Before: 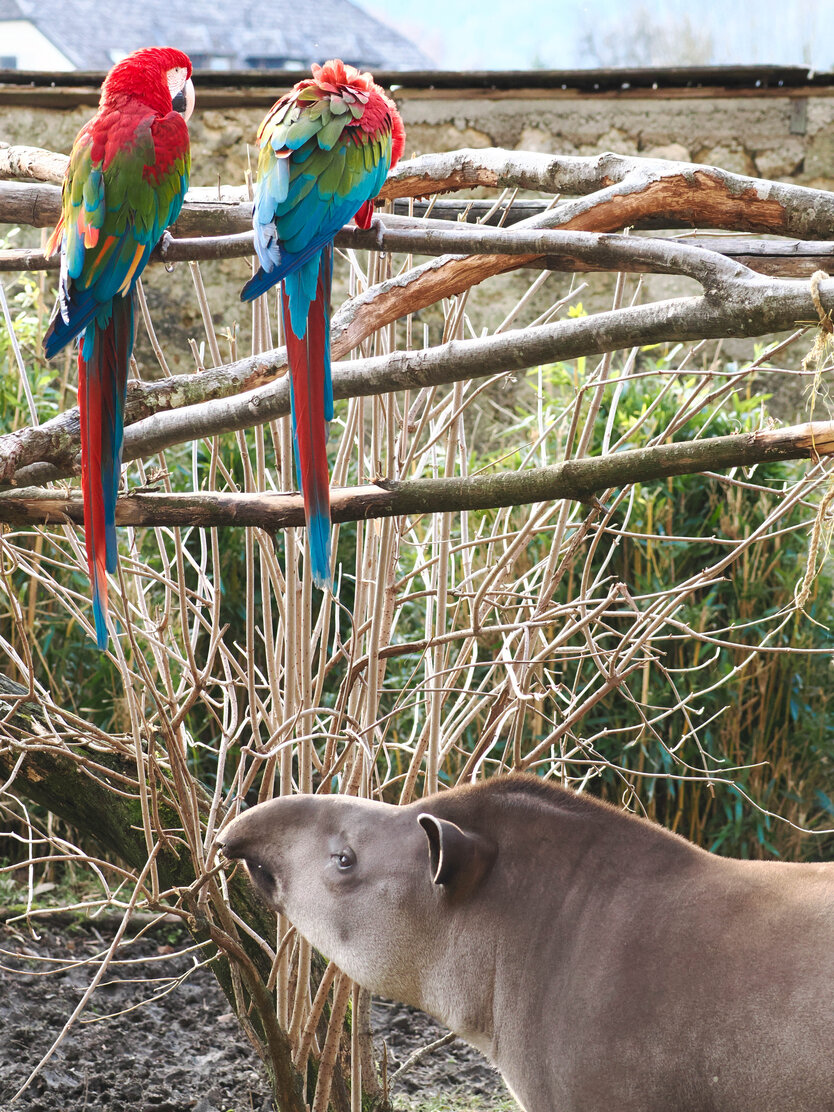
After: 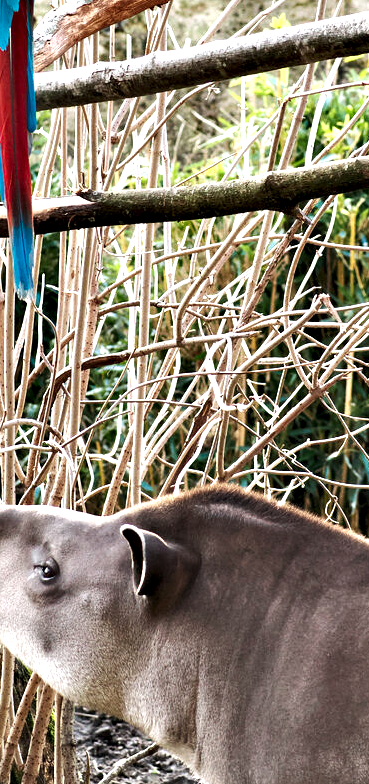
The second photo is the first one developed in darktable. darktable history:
crop: left 35.634%, top 25.99%, right 20.096%, bottom 3.433%
contrast equalizer: y [[0.6 ×6], [0.55 ×6], [0 ×6], [0 ×6], [0 ×6]]
tone equalizer: -8 EV -0.402 EV, -7 EV -0.415 EV, -6 EV -0.315 EV, -5 EV -0.231 EV, -3 EV 0.19 EV, -2 EV 0.349 EV, -1 EV 0.384 EV, +0 EV 0.442 EV, edges refinement/feathering 500, mask exposure compensation -1.57 EV, preserve details no
